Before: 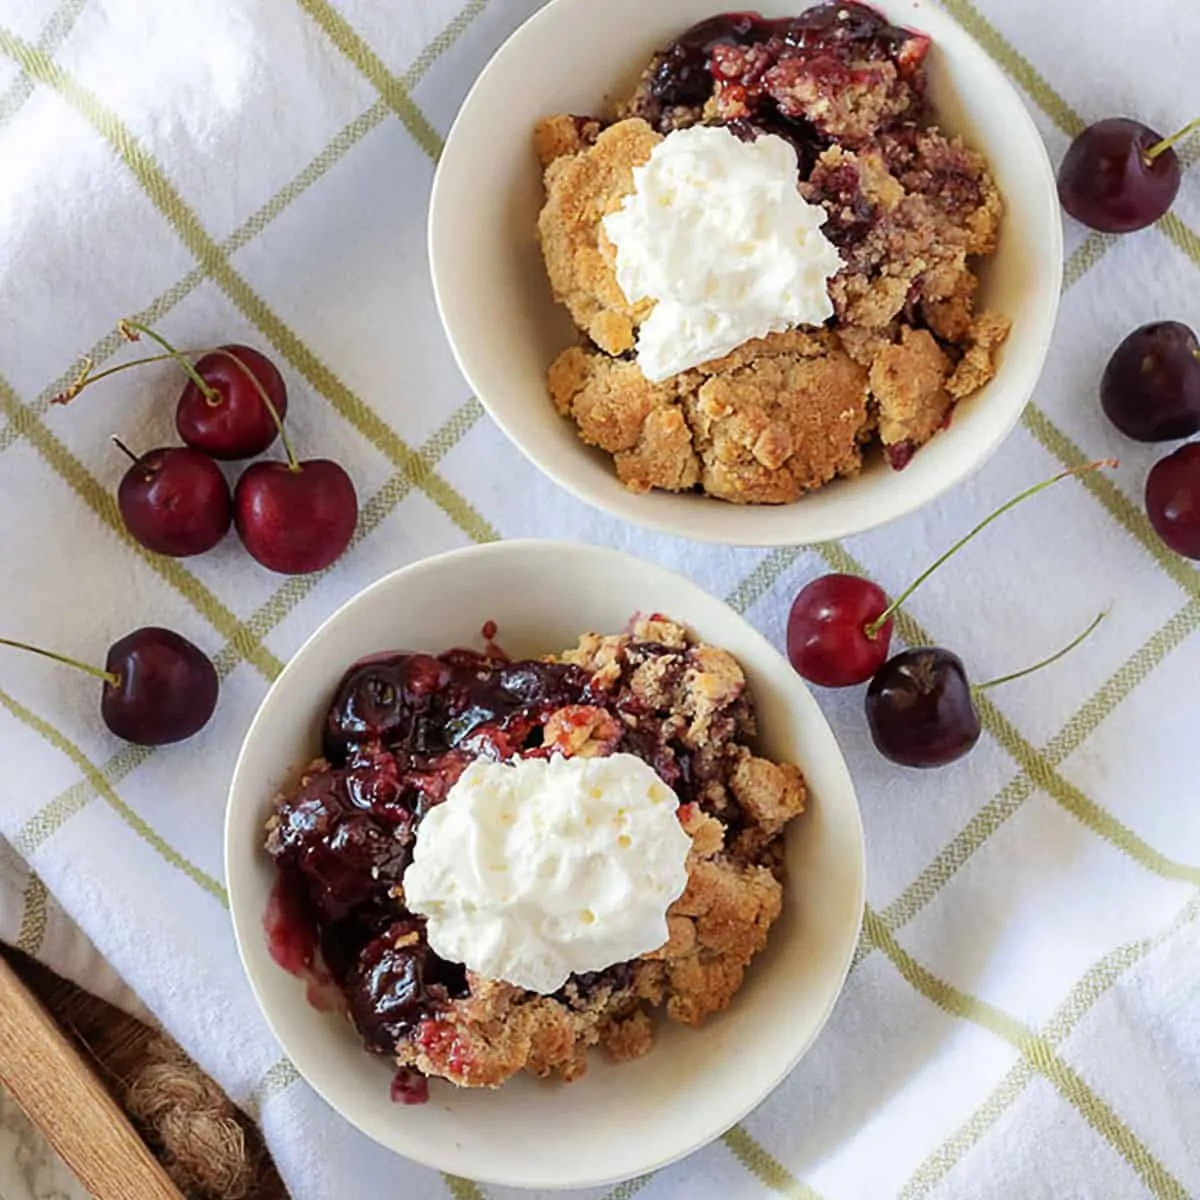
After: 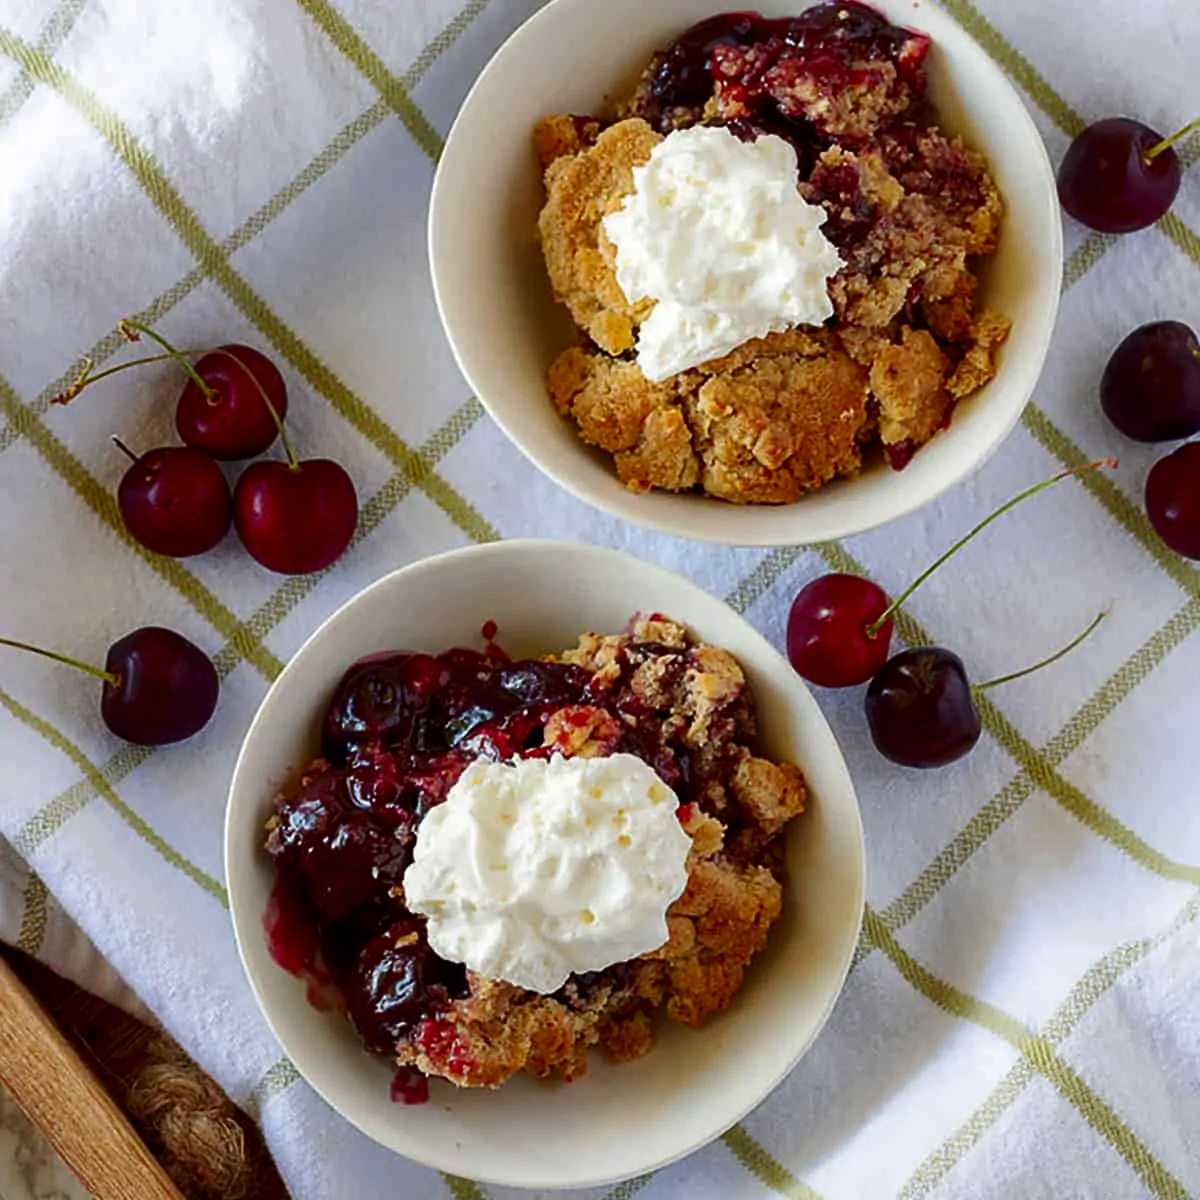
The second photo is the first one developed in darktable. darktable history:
contrast brightness saturation: brightness -0.255, saturation 0.204
